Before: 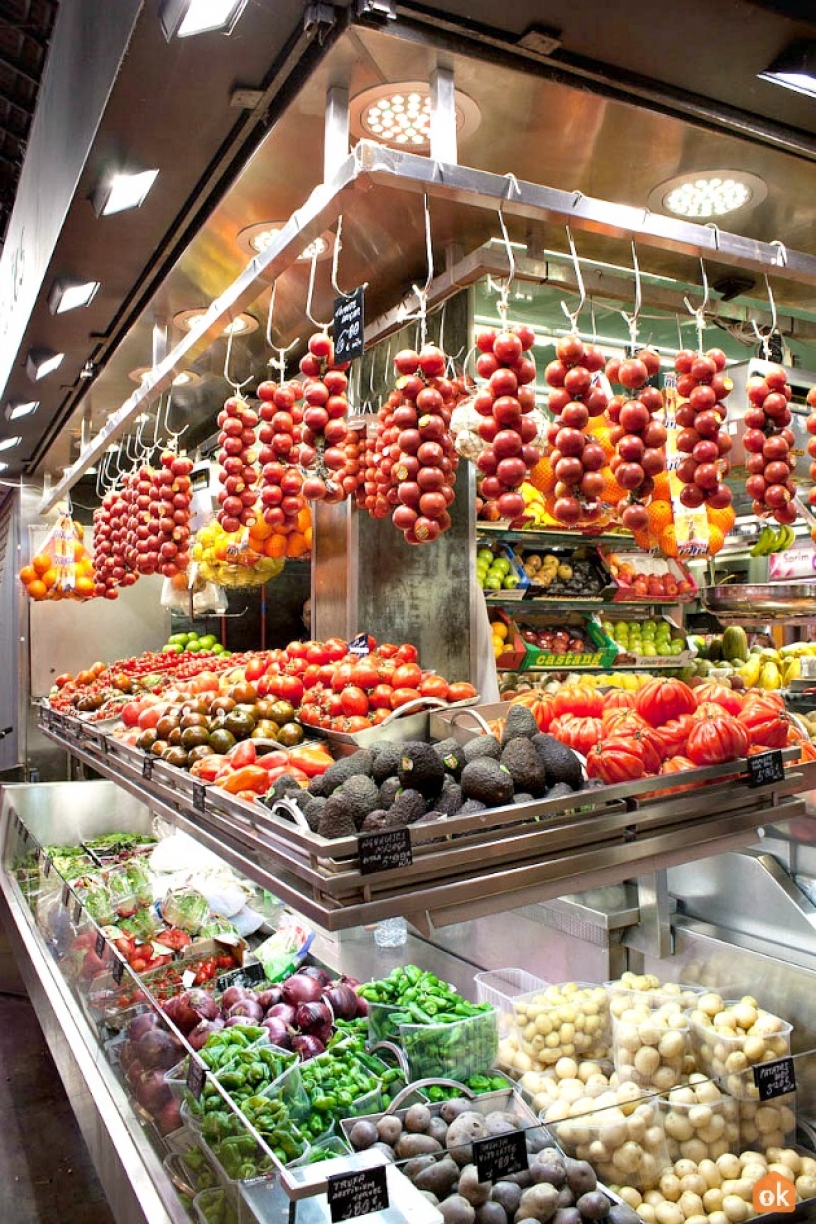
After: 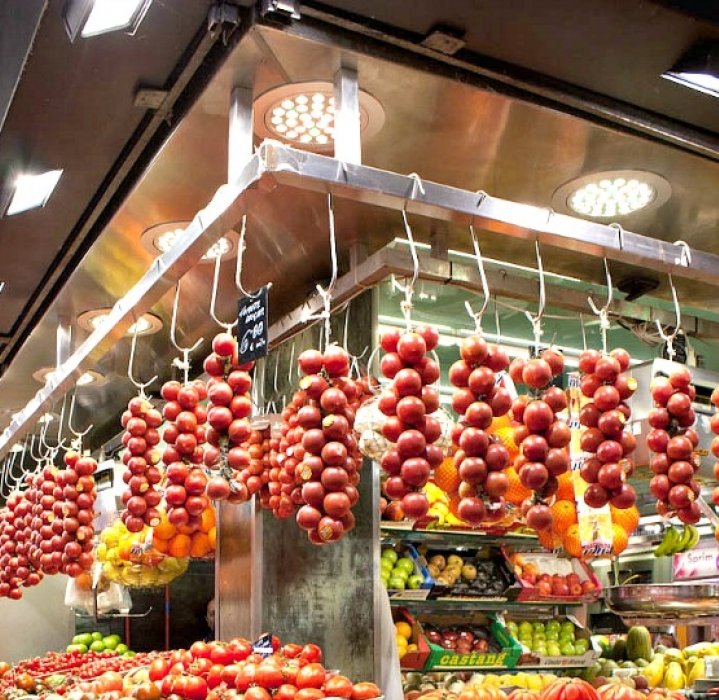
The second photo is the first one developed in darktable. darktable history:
white balance: emerald 1
crop and rotate: left 11.812%, bottom 42.776%
